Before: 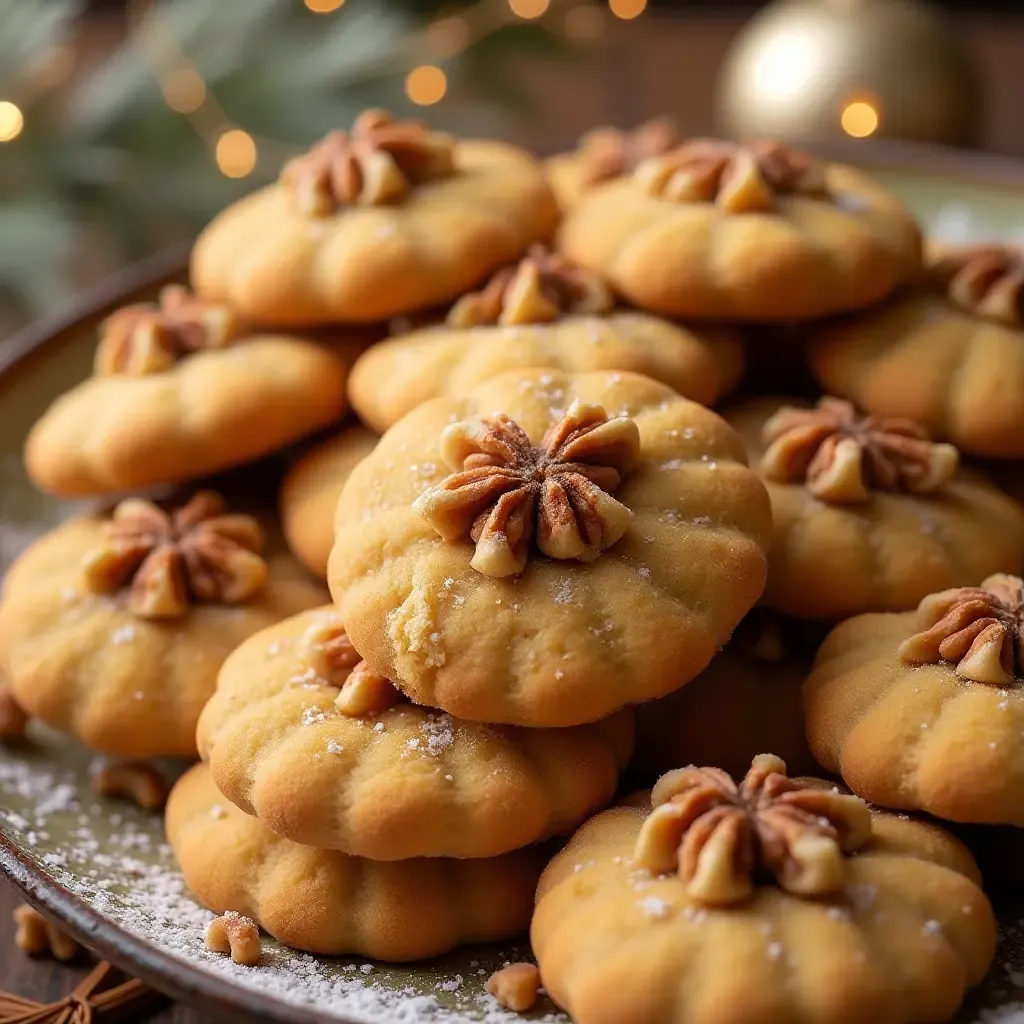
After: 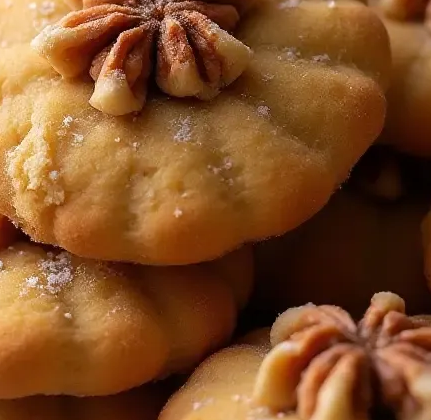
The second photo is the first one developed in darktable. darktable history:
crop: left 37.221%, top 45.169%, right 20.63%, bottom 13.777%
white balance: red 1.009, blue 1.027
